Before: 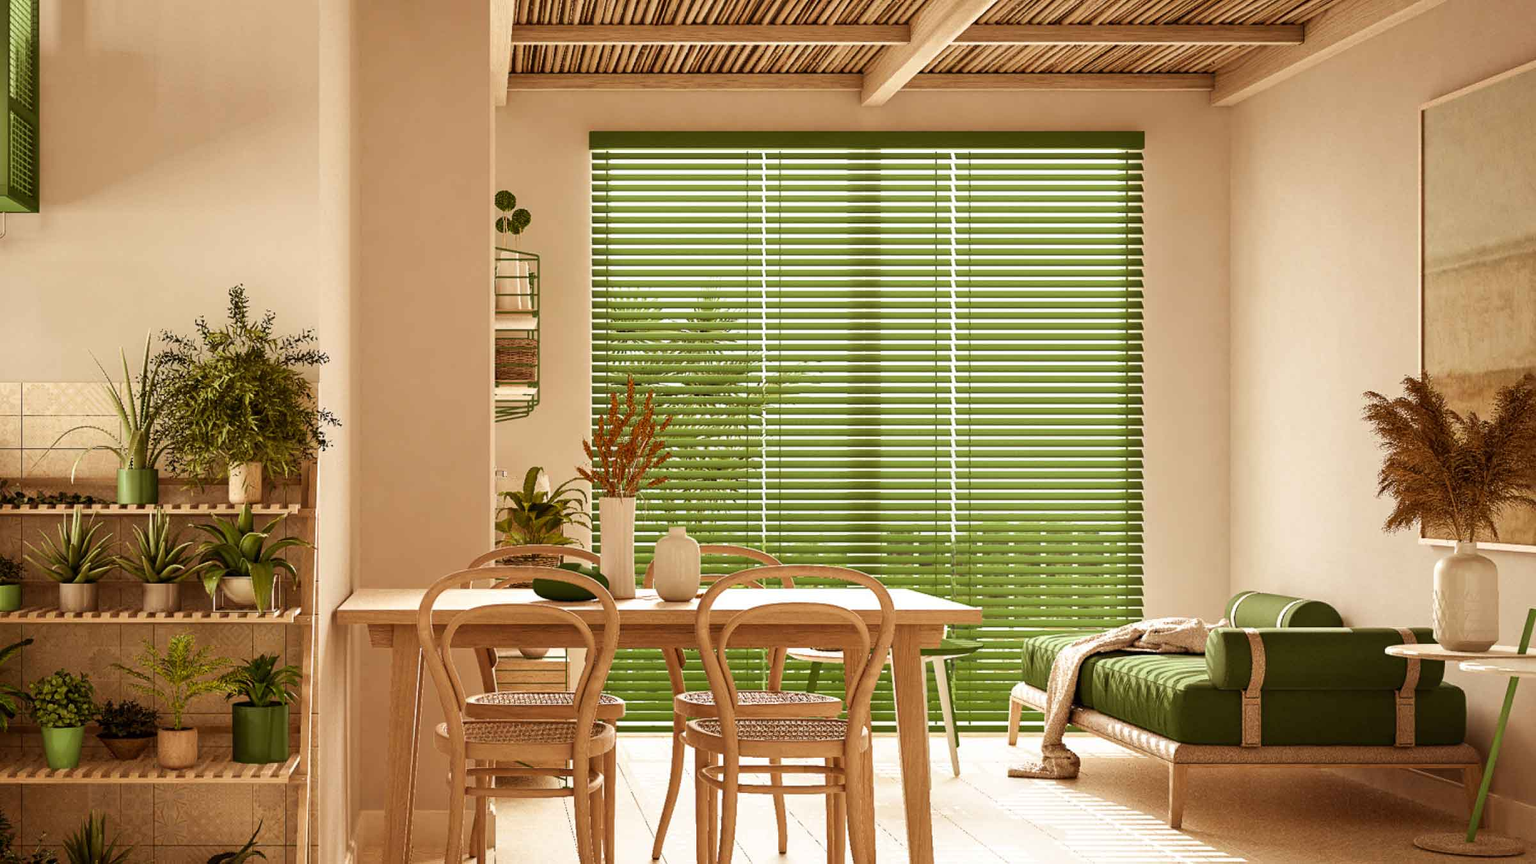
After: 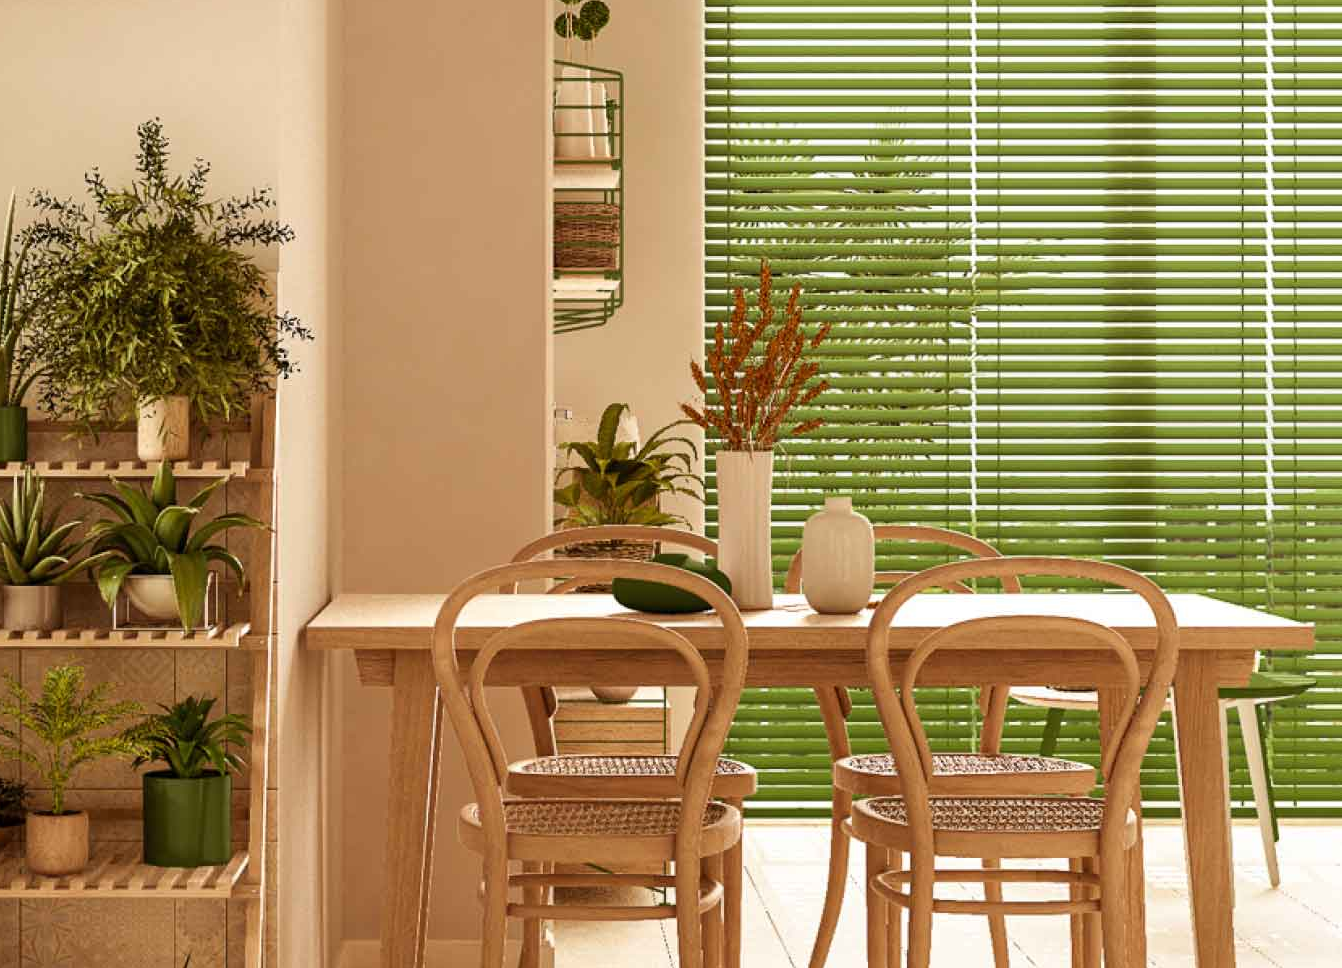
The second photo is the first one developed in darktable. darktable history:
crop: left 9.202%, top 24.154%, right 34.841%, bottom 4.138%
